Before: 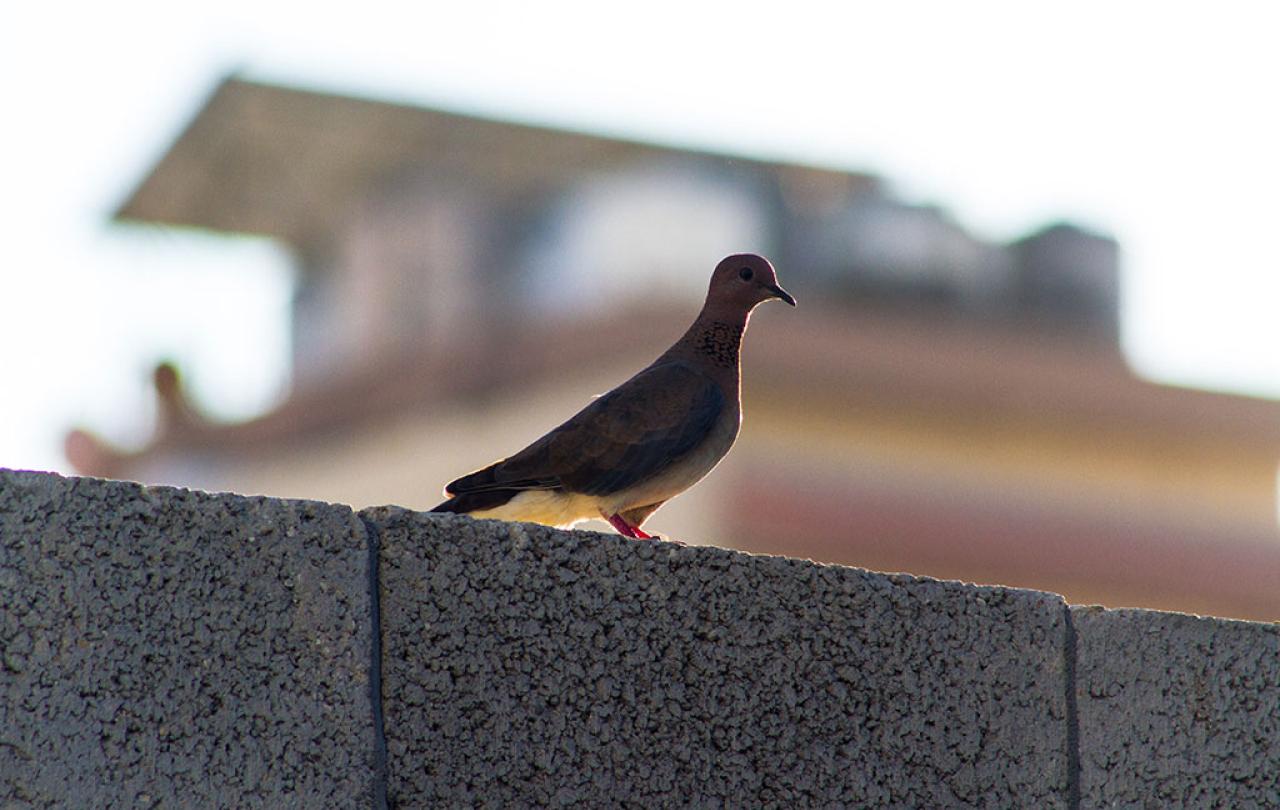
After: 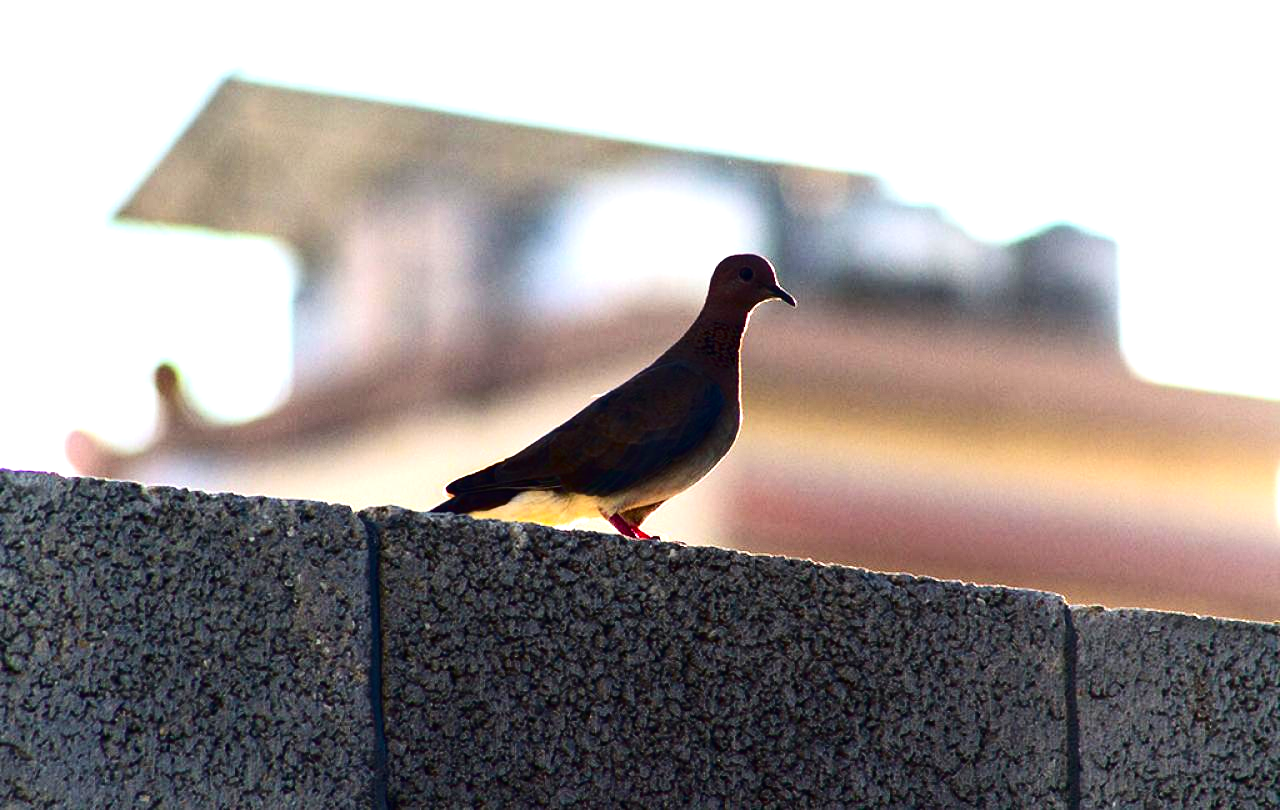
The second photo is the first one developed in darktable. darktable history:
exposure: black level correction 0, exposure 1 EV, compensate exposure bias true, compensate highlight preservation false
local contrast: mode bilateral grid, contrast 100, coarseness 100, detail 91%, midtone range 0.2
contrast brightness saturation: contrast 0.24, brightness -0.24, saturation 0.14
